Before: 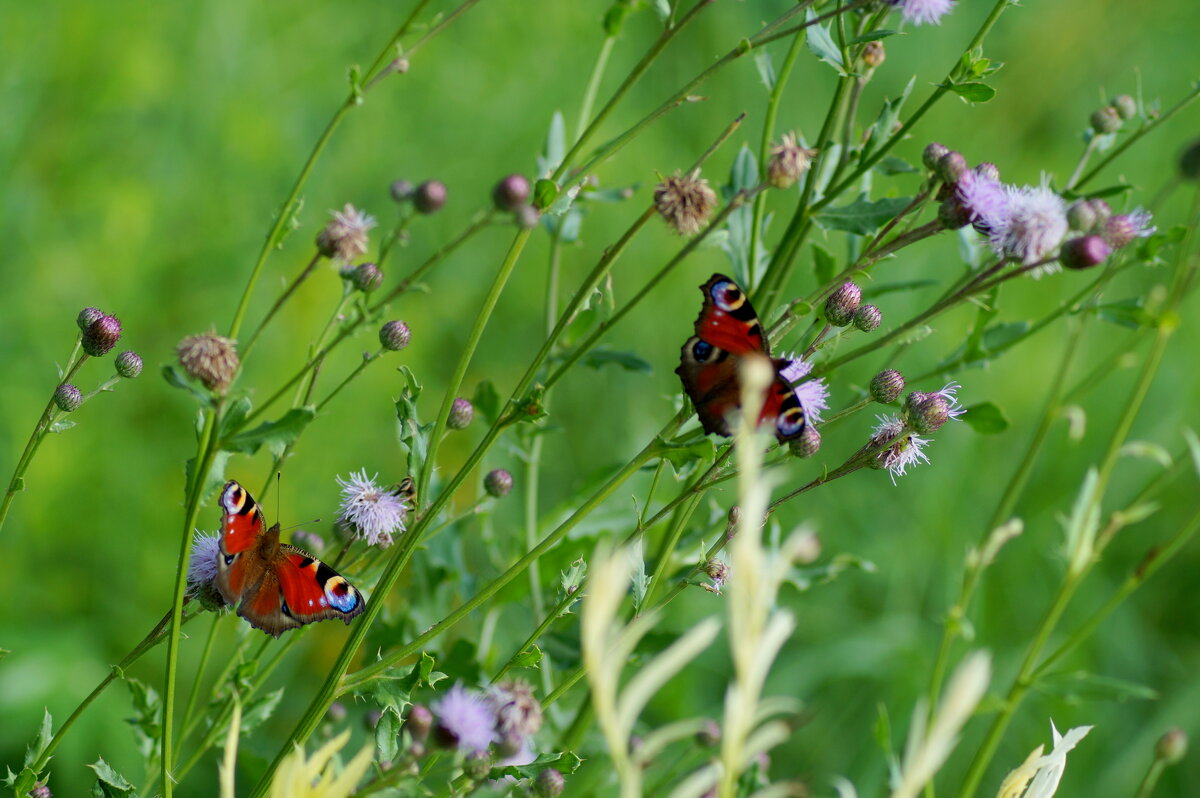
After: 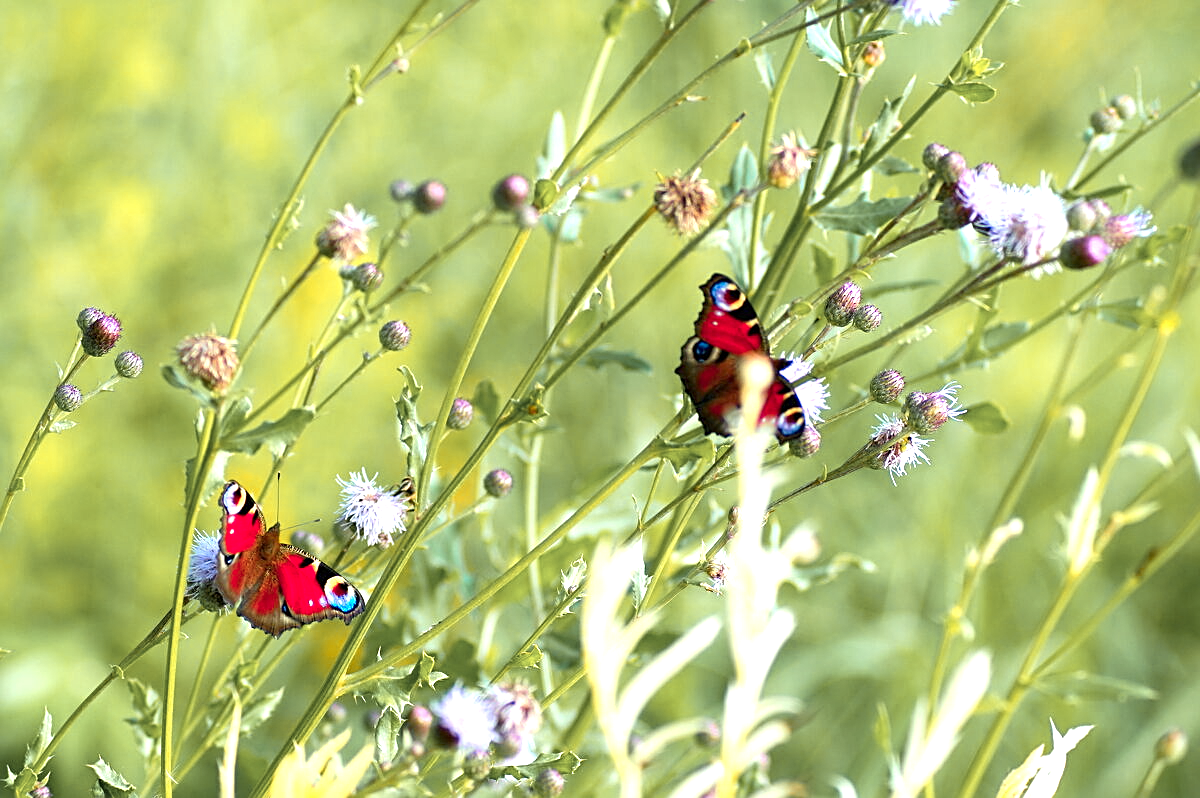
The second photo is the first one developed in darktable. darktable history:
color zones: curves: ch1 [(0.263, 0.53) (0.376, 0.287) (0.487, 0.512) (0.748, 0.547) (1, 0.513)]; ch2 [(0.262, 0.45) (0.751, 0.477)]
exposure: black level correction 0, exposure 1.331 EV, compensate exposure bias true, compensate highlight preservation false
sharpen: on, module defaults
tone equalizer: on, module defaults
